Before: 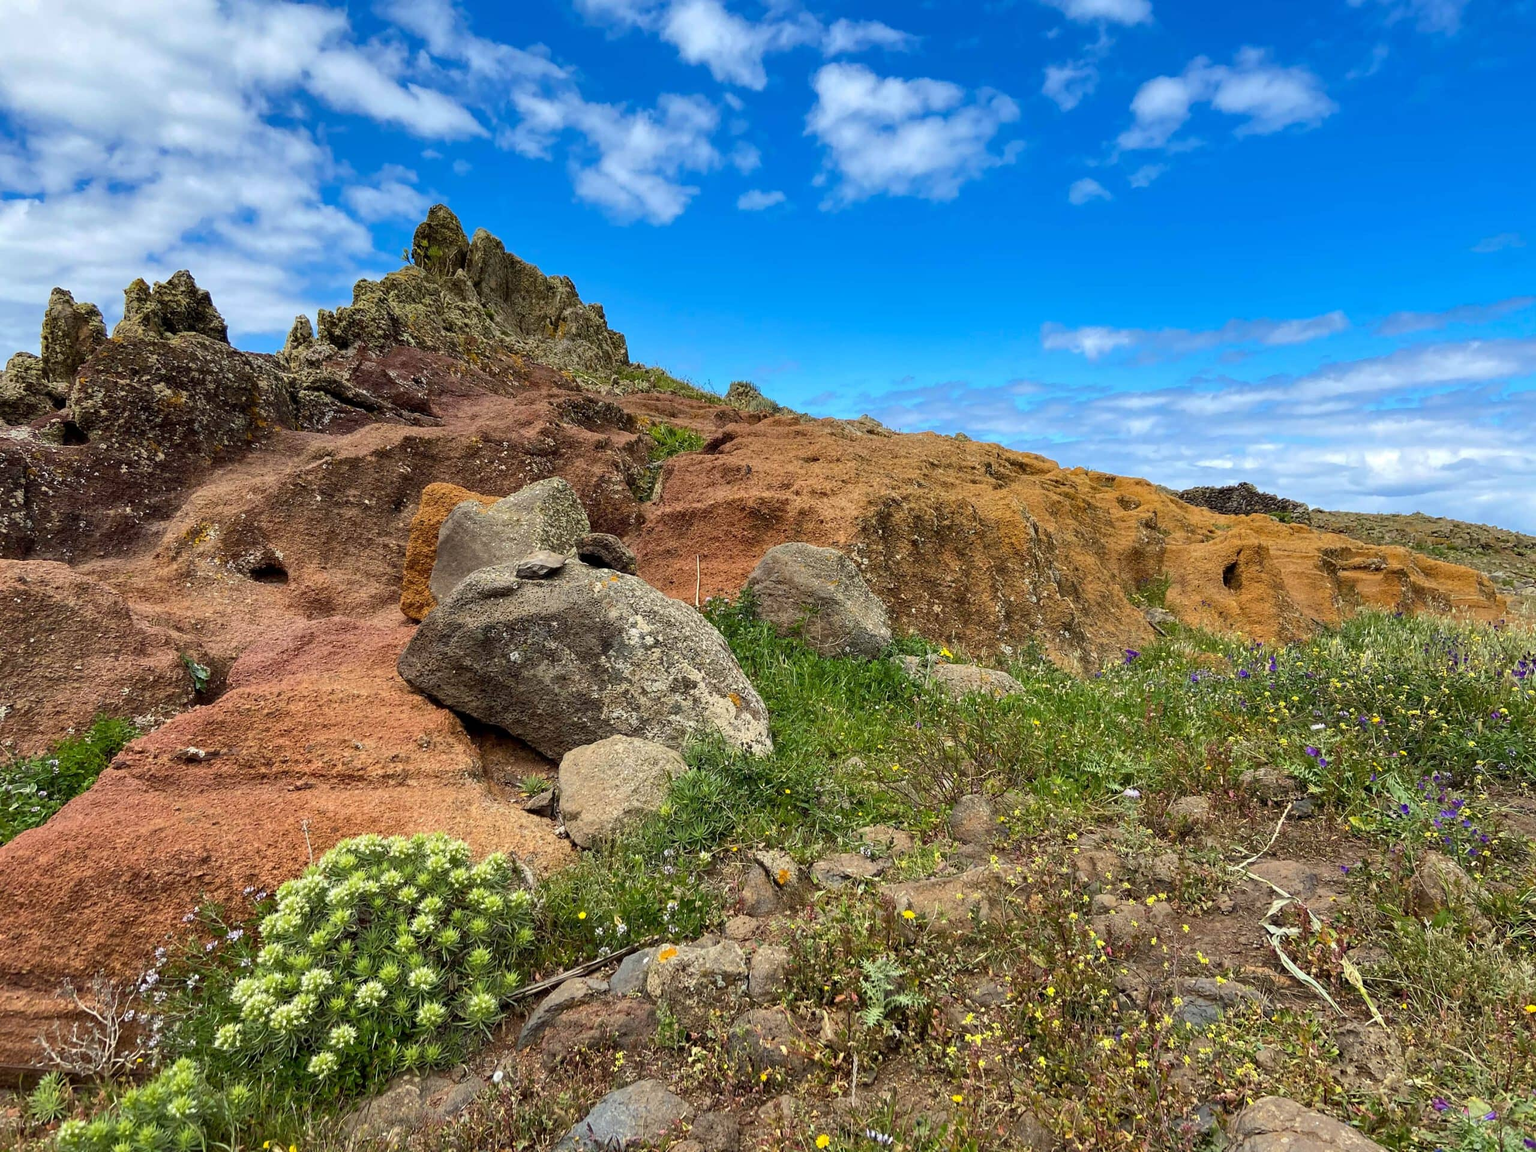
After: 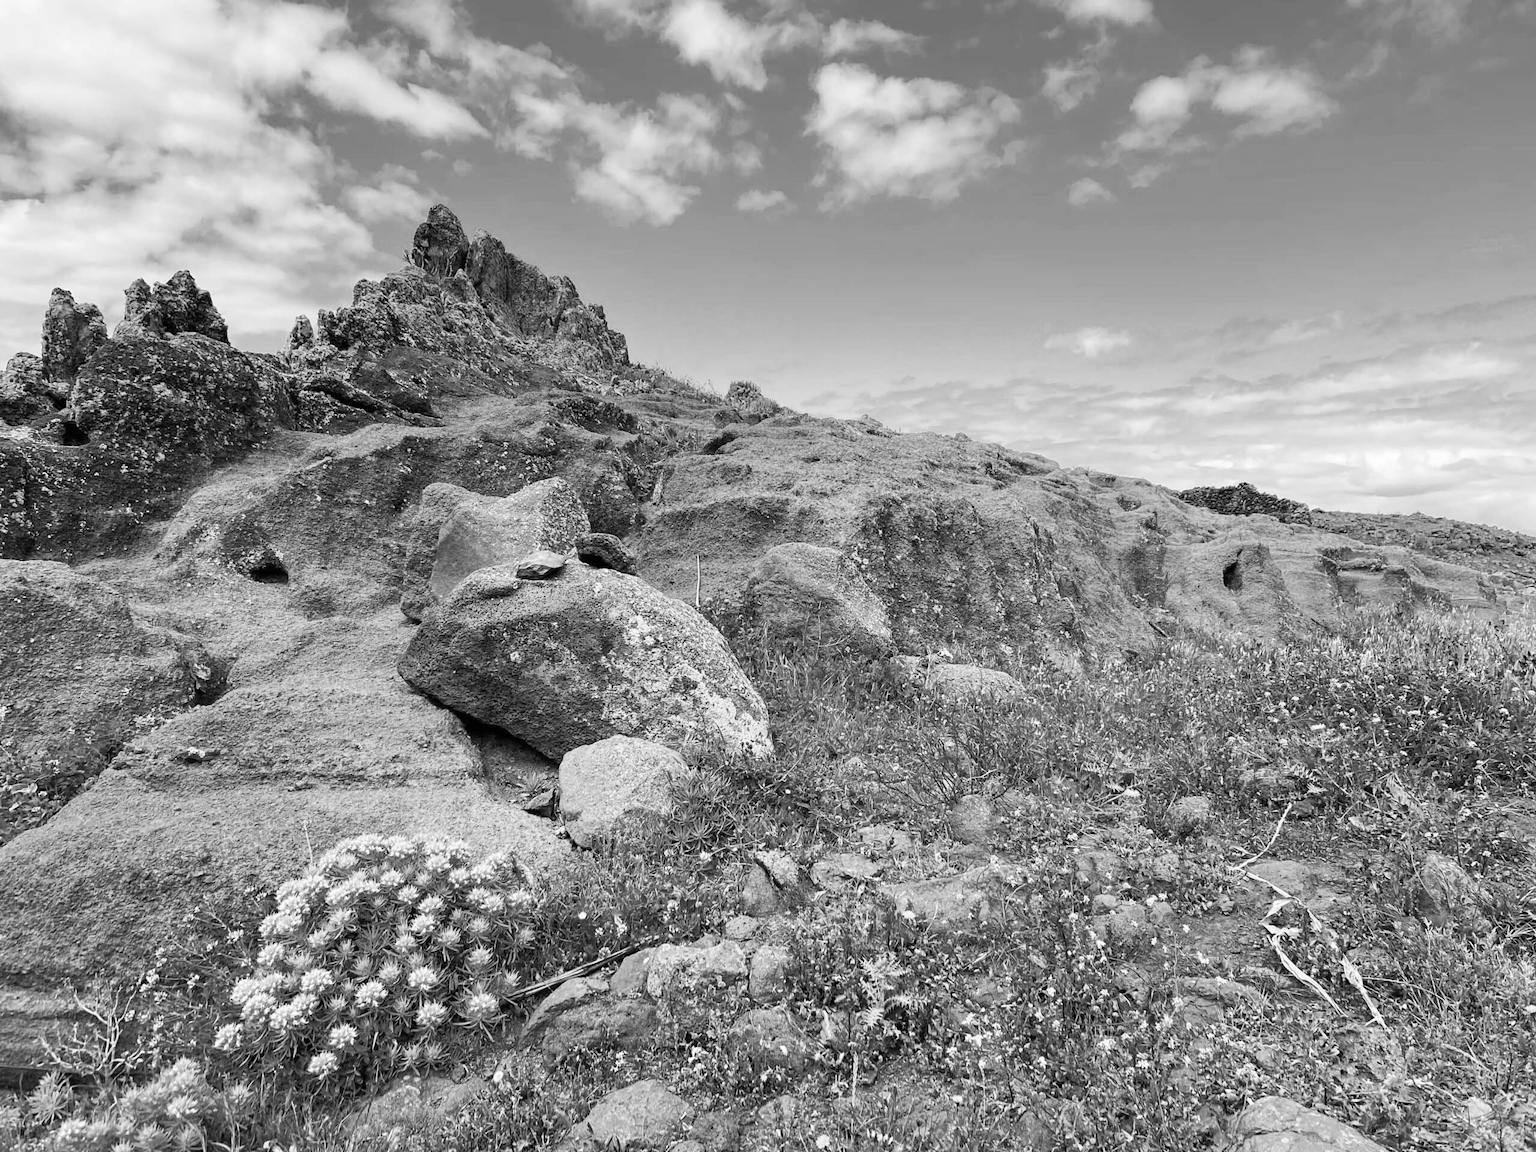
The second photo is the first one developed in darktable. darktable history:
contrast brightness saturation: contrast 0.2, brightness 0.16, saturation 0.22
monochrome: on, module defaults
